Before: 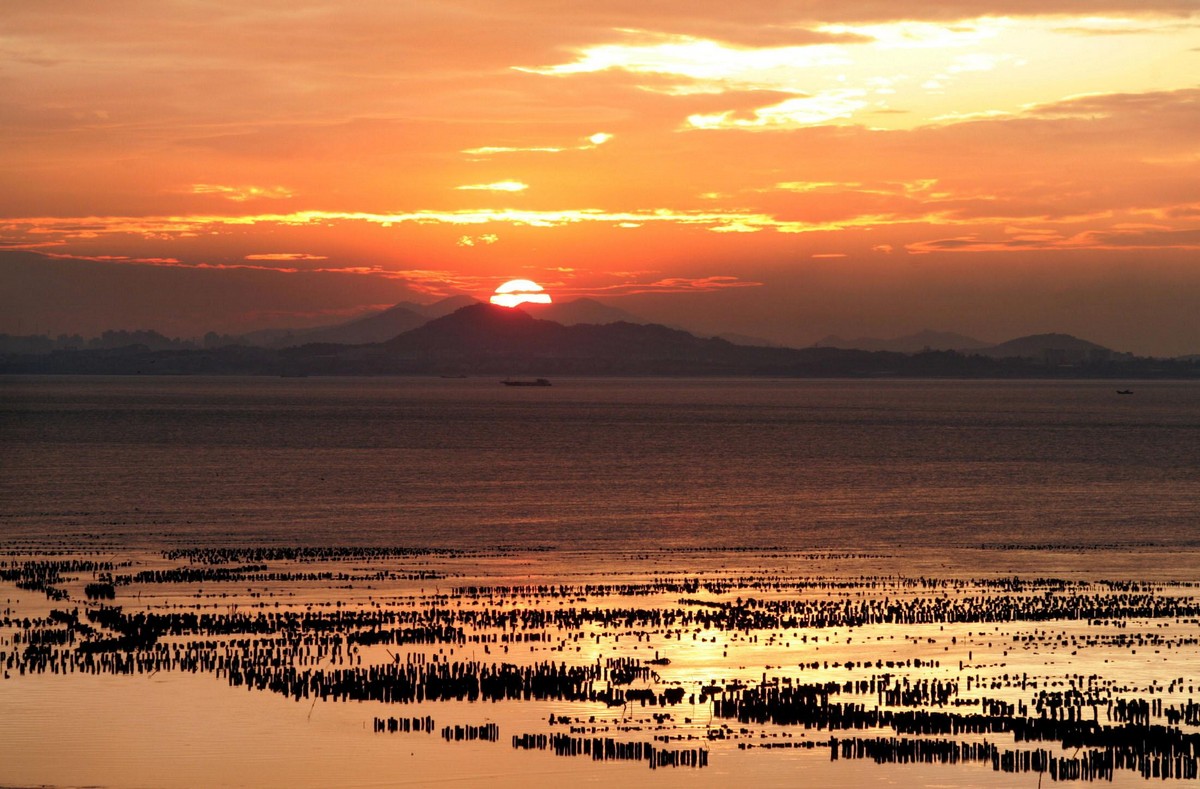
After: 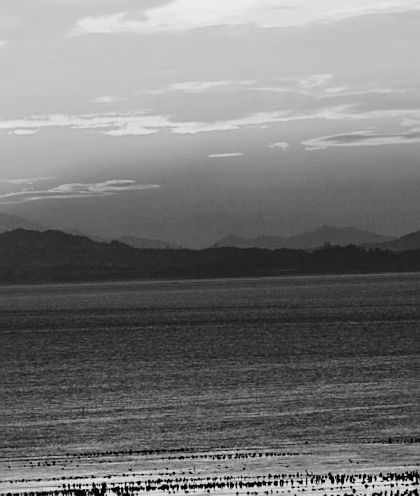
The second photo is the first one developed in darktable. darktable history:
rotate and perspective: rotation -2.12°, lens shift (vertical) 0.009, lens shift (horizontal) -0.008, automatic cropping original format, crop left 0.036, crop right 0.964, crop top 0.05, crop bottom 0.959
monochrome: a 14.95, b -89.96
crop and rotate: left 49.936%, top 10.094%, right 13.136%, bottom 24.256%
base curve: curves: ch0 [(0, 0) (0.028, 0.03) (0.121, 0.232) (0.46, 0.748) (0.859, 0.968) (1, 1)]
sharpen: on, module defaults
